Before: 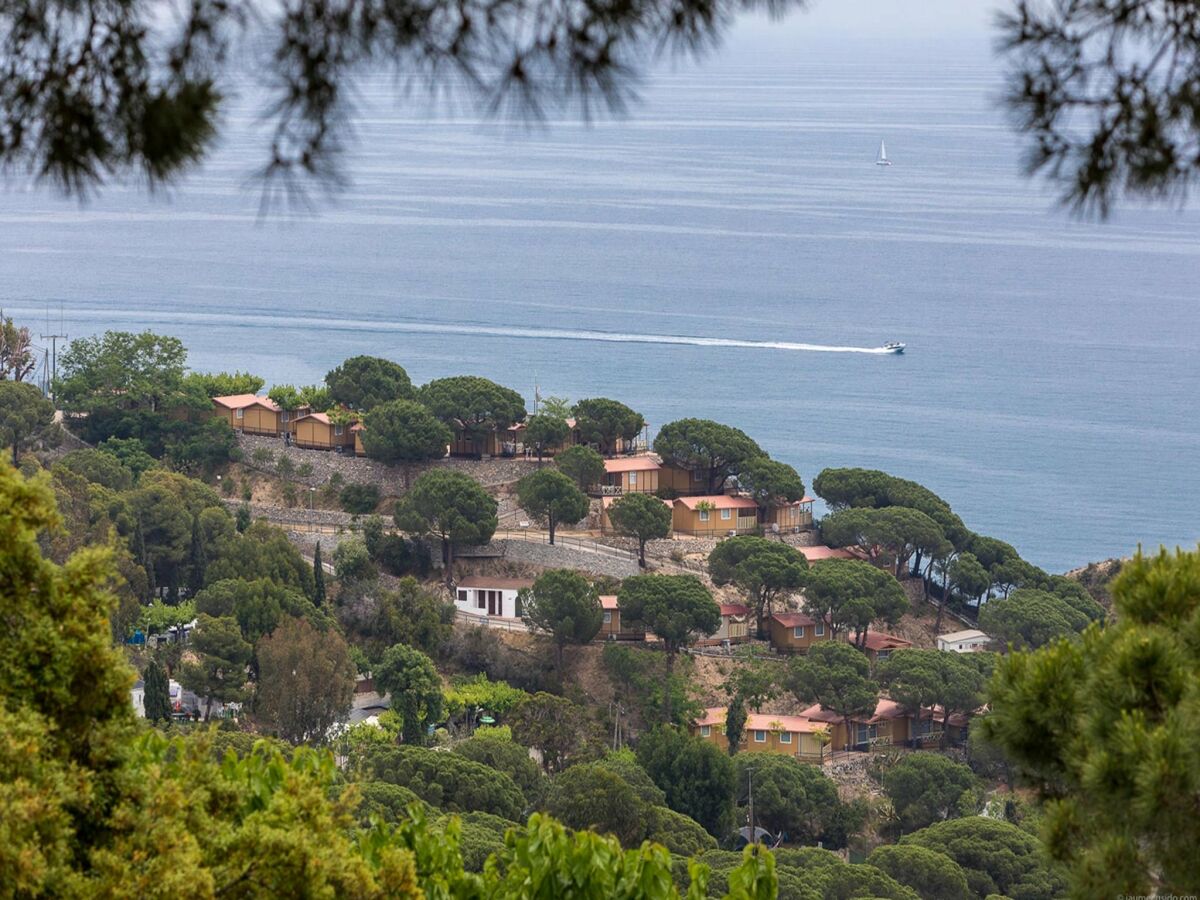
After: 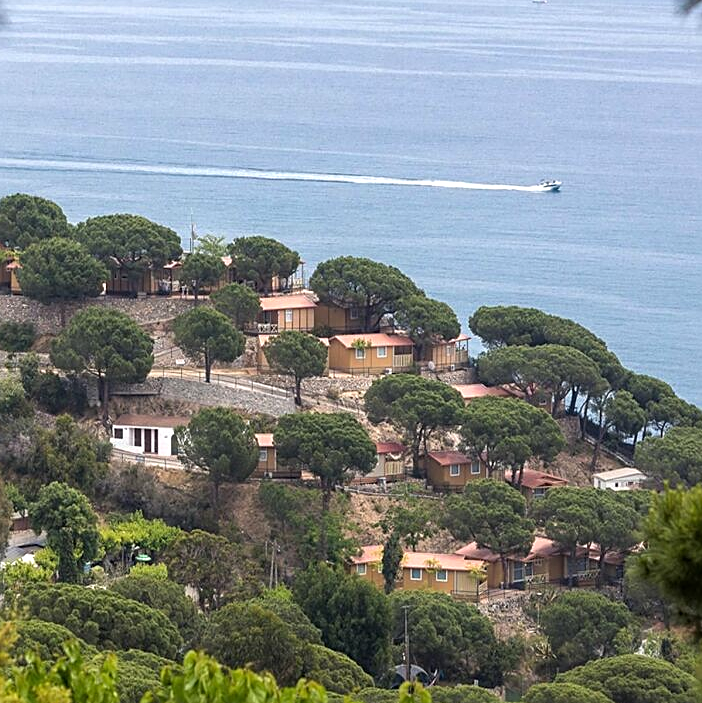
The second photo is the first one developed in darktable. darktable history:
crop and rotate: left 28.685%, top 18.047%, right 12.769%, bottom 3.765%
tone equalizer: -8 EV -0.381 EV, -7 EV -0.384 EV, -6 EV -0.31 EV, -5 EV -0.228 EV, -3 EV 0.193 EV, -2 EV 0.358 EV, -1 EV 0.381 EV, +0 EV 0.402 EV
sharpen: on, module defaults
